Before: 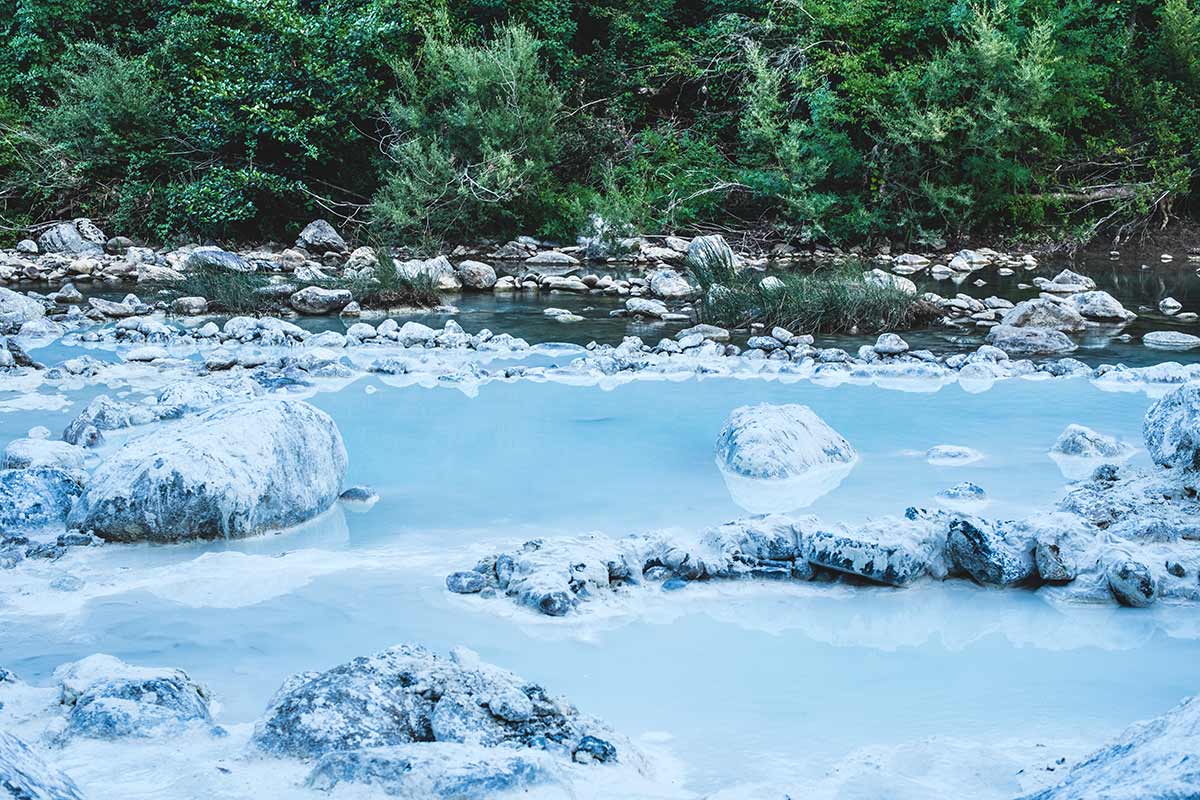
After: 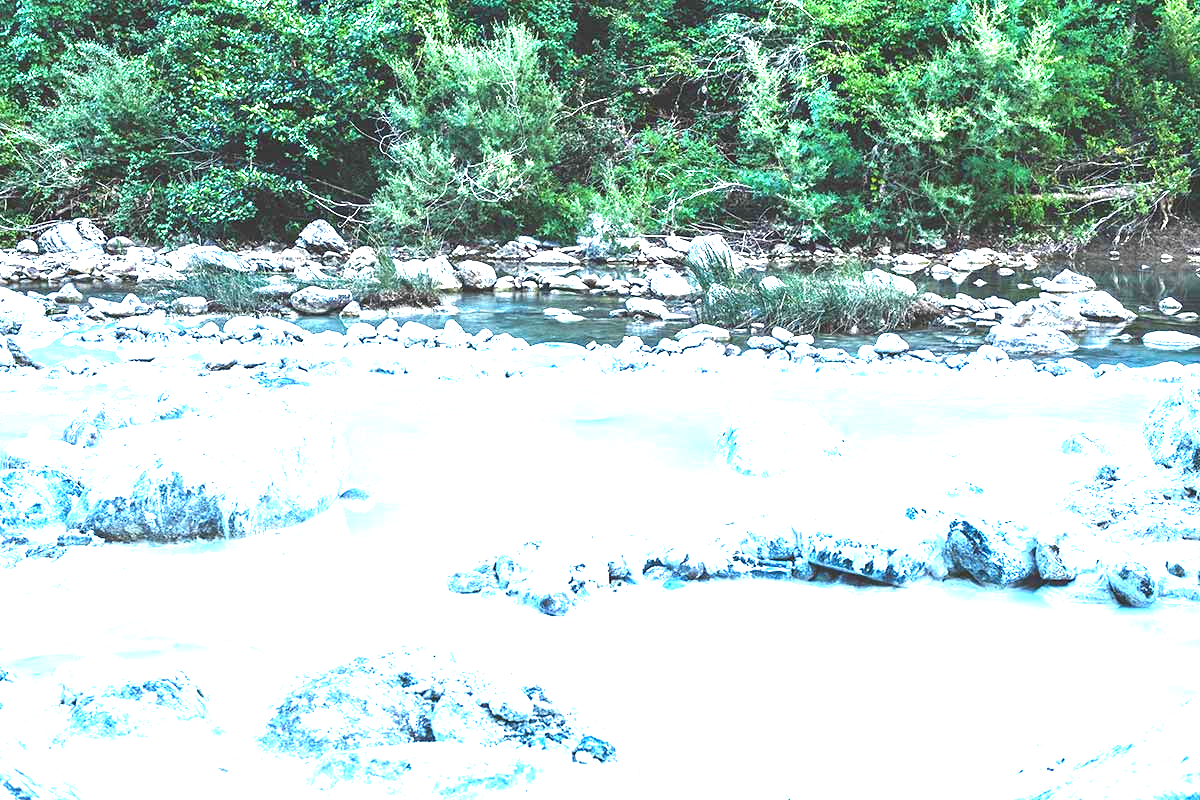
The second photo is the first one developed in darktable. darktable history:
exposure: black level correction 0, exposure 1.997 EV, compensate highlight preservation false
